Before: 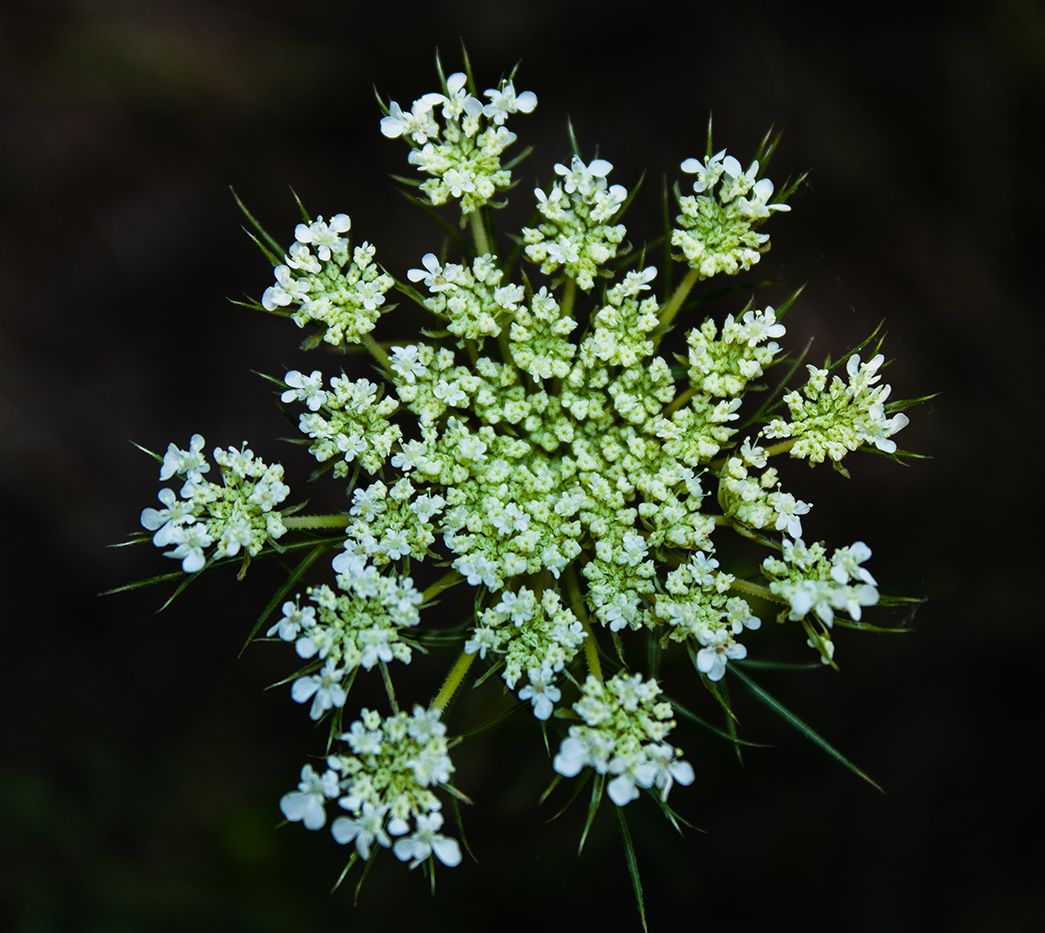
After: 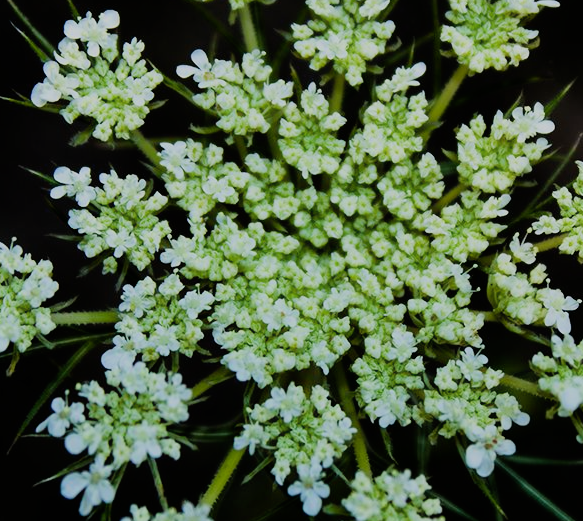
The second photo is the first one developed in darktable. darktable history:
crop and rotate: left 22.13%, top 22.054%, right 22.026%, bottom 22.102%
filmic rgb: black relative exposure -7.65 EV, white relative exposure 4.56 EV, hardness 3.61
contrast equalizer: octaves 7, y [[0.502, 0.505, 0.512, 0.529, 0.564, 0.588], [0.5 ×6], [0.502, 0.505, 0.512, 0.529, 0.564, 0.588], [0, 0.001, 0.001, 0.004, 0.008, 0.011], [0, 0.001, 0.001, 0.004, 0.008, 0.011]], mix -1
